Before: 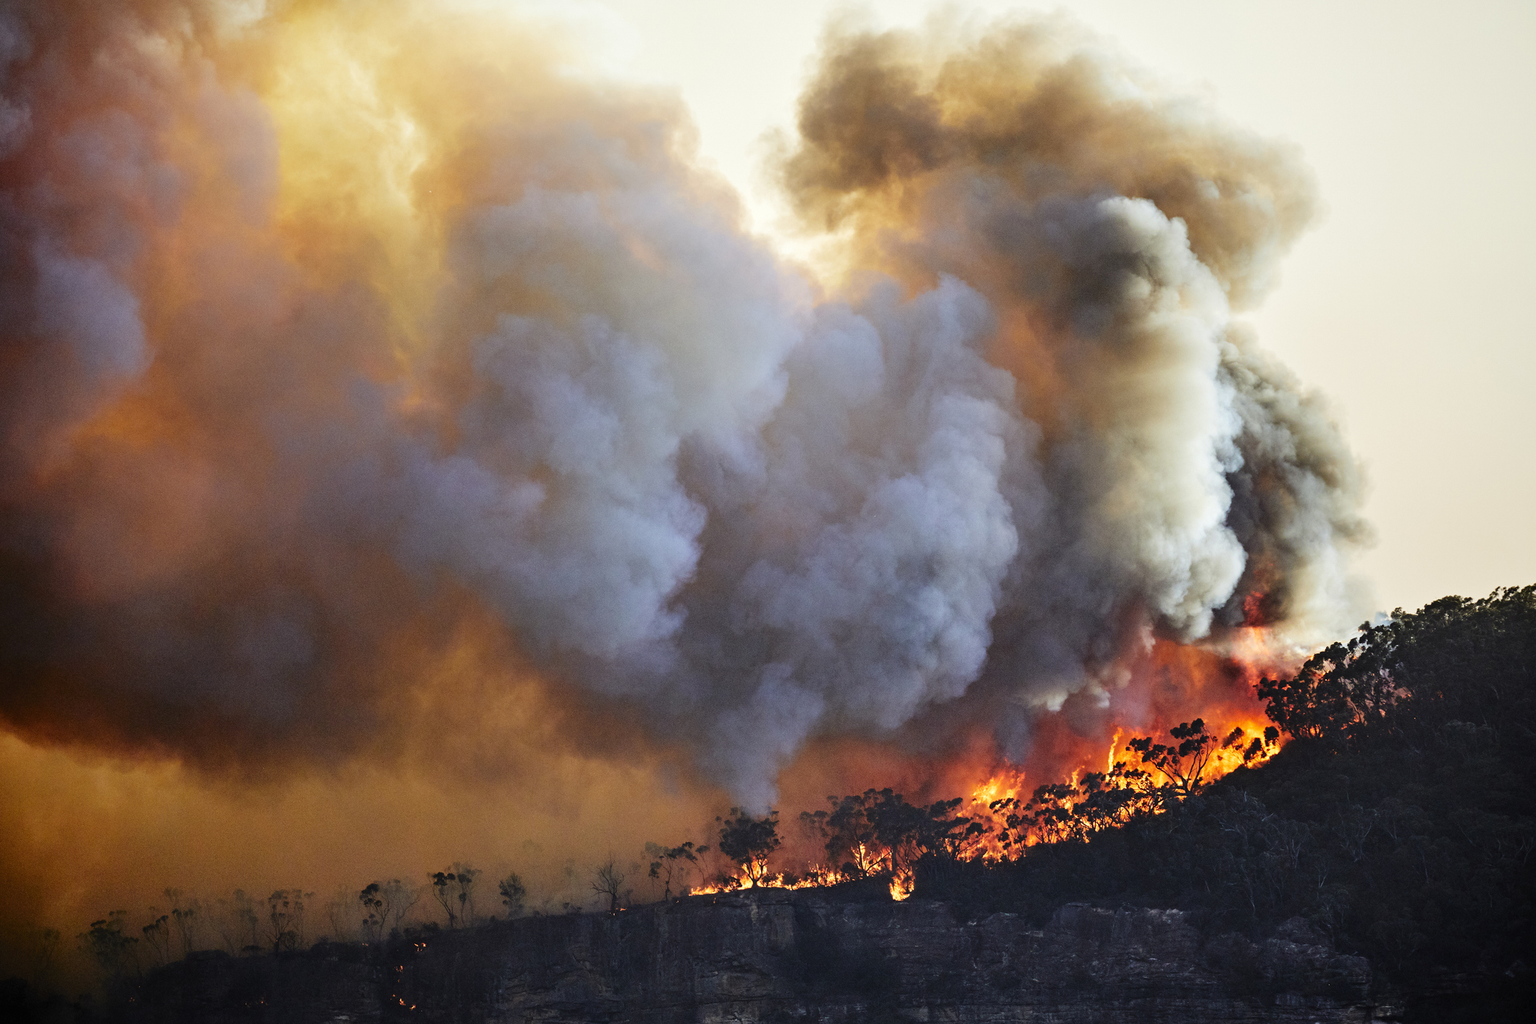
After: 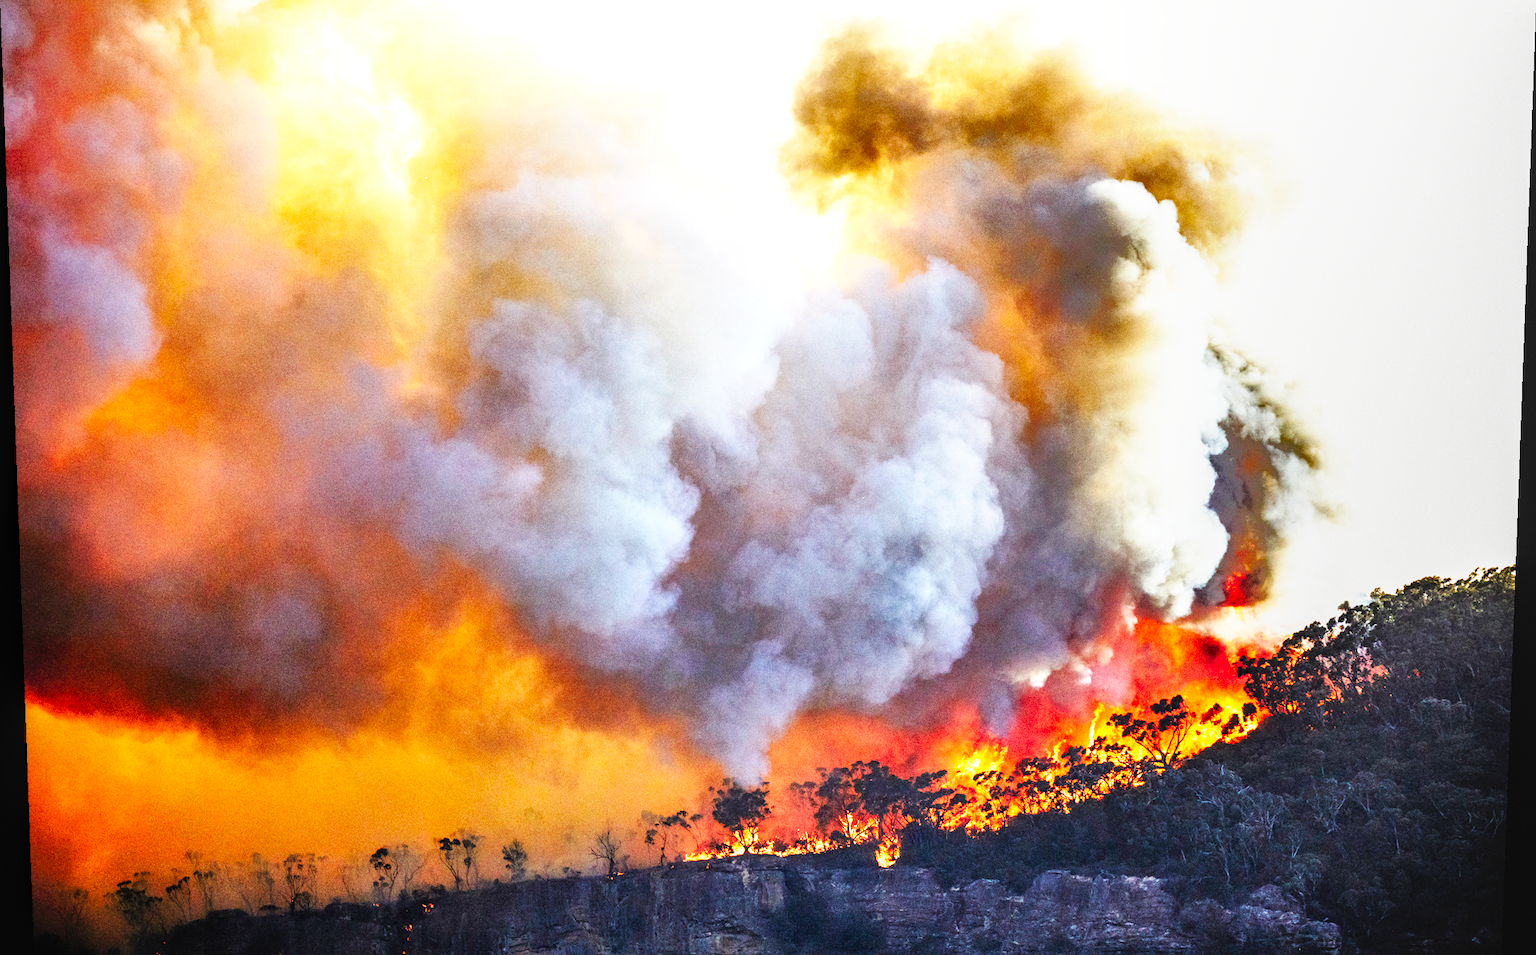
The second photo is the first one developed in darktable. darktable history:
base curve: curves: ch0 [(0, 0) (0.007, 0.004) (0.027, 0.03) (0.046, 0.07) (0.207, 0.54) (0.442, 0.872) (0.673, 0.972) (1, 1)], preserve colors none
contrast brightness saturation: contrast 0.07, brightness 0.08, saturation 0.18
exposure: black level correction 0, exposure 0.5 EV, compensate exposure bias true, compensate highlight preservation false
grain: coarseness 0.09 ISO
shadows and highlights: shadows 40, highlights -60
crop and rotate: top 2.479%, bottom 3.018%
rotate and perspective: lens shift (vertical) 0.048, lens shift (horizontal) -0.024, automatic cropping off
local contrast: on, module defaults
